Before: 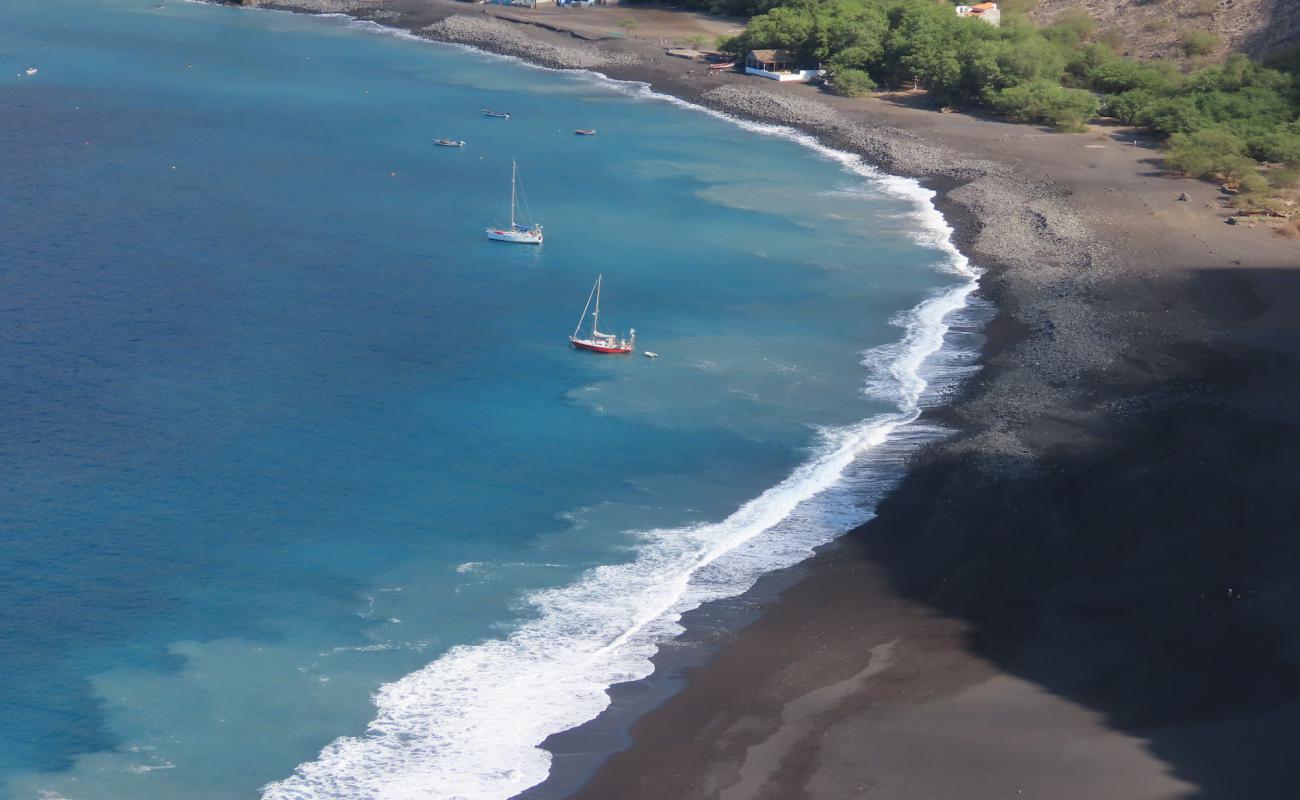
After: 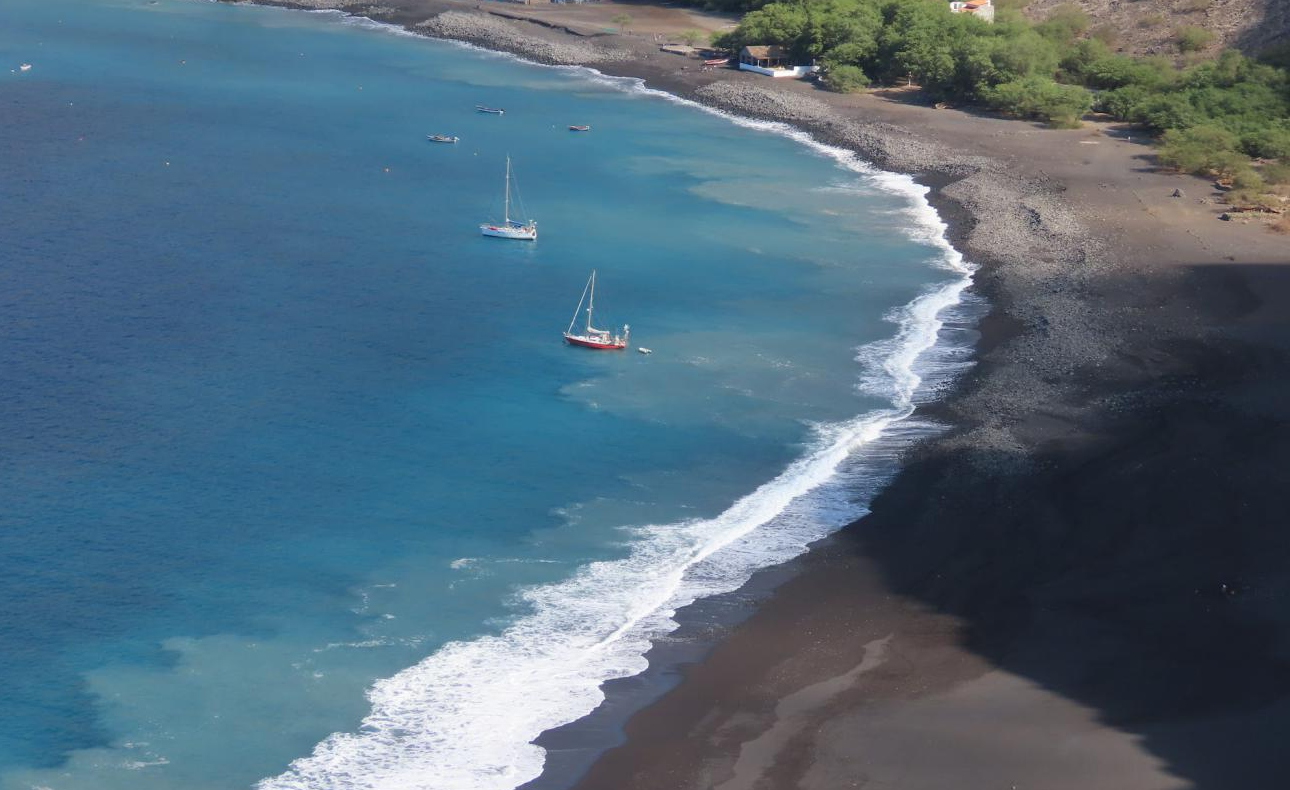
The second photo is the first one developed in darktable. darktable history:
crop: left 0.465%, top 0.501%, right 0.24%, bottom 0.741%
